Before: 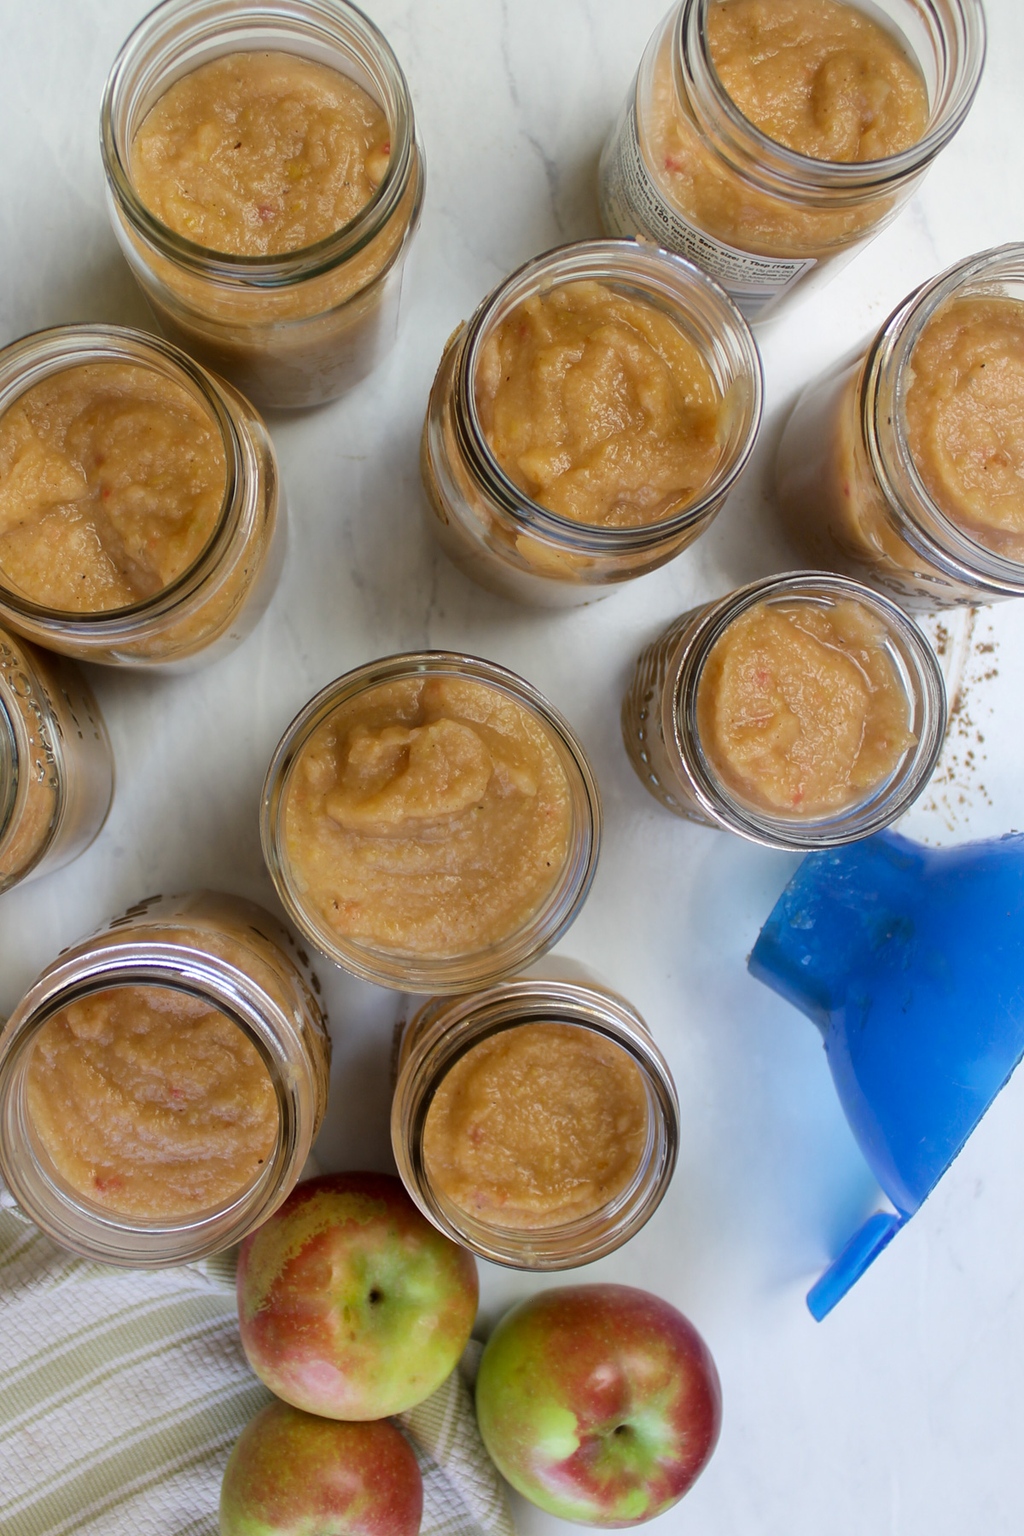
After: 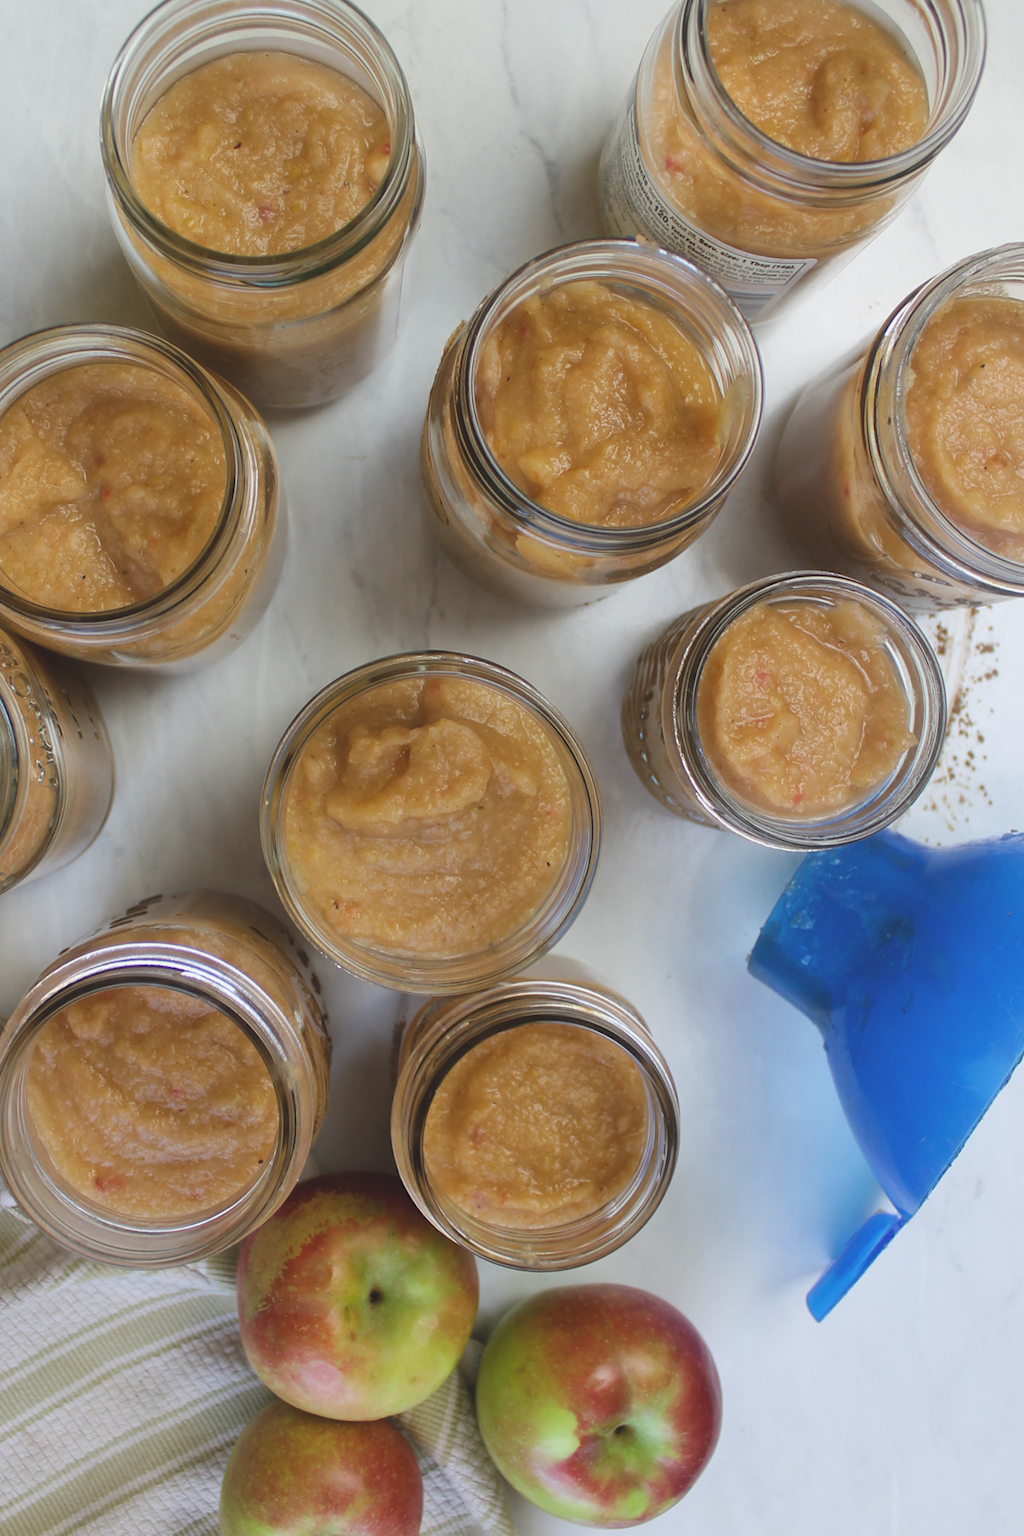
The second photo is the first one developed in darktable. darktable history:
exposure: black level correction -0.015, exposure -0.131 EV, compensate highlight preservation false
